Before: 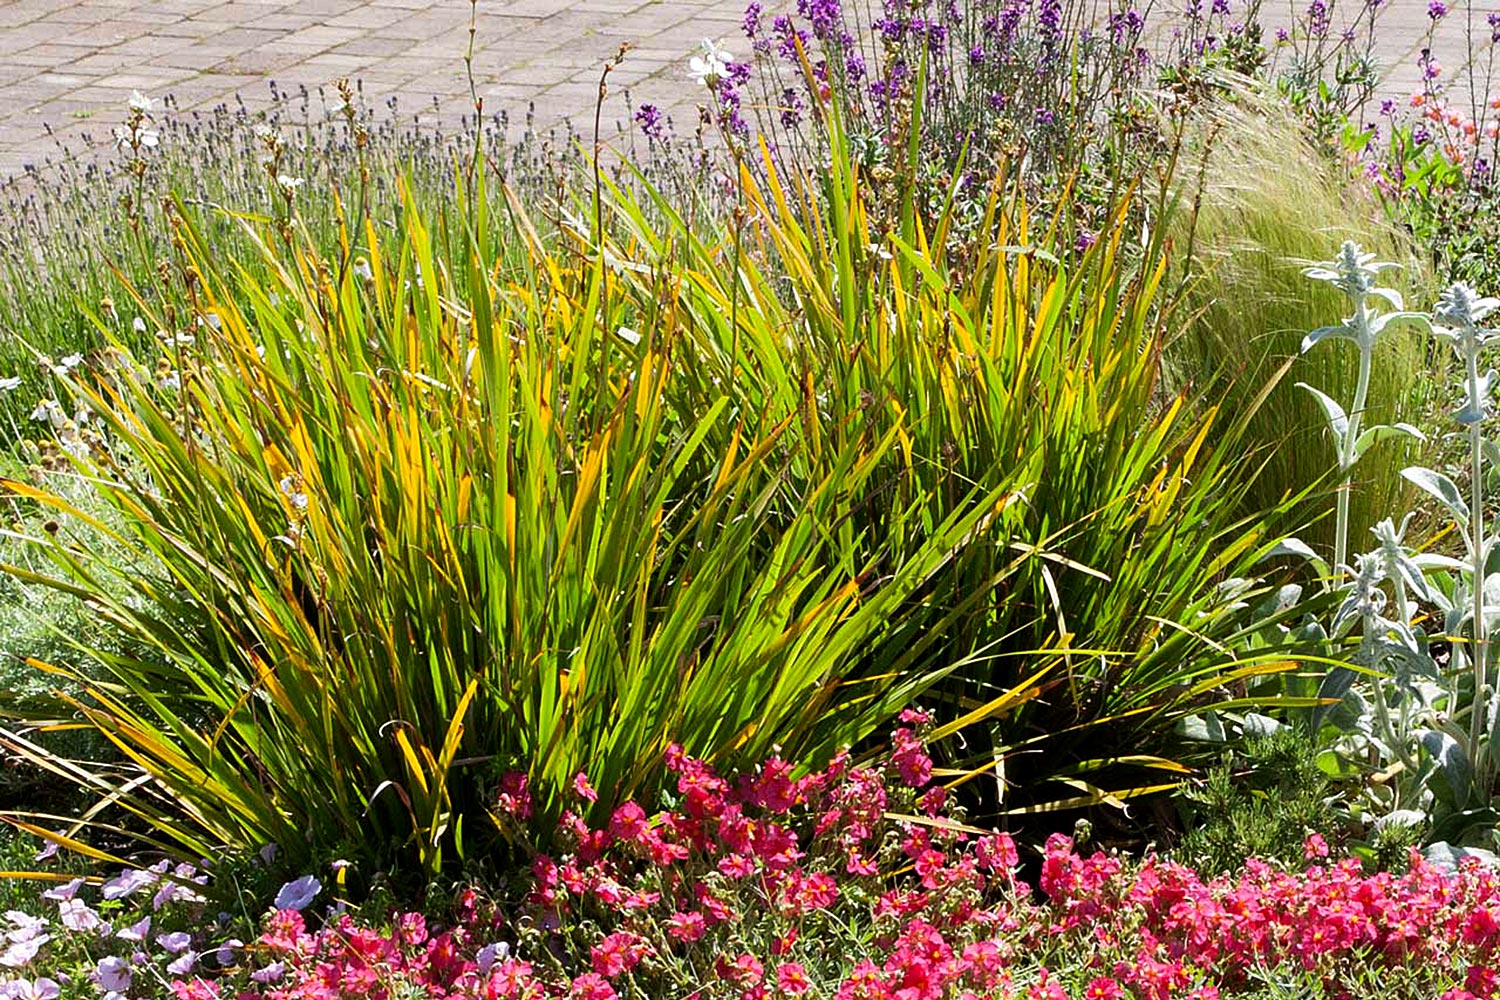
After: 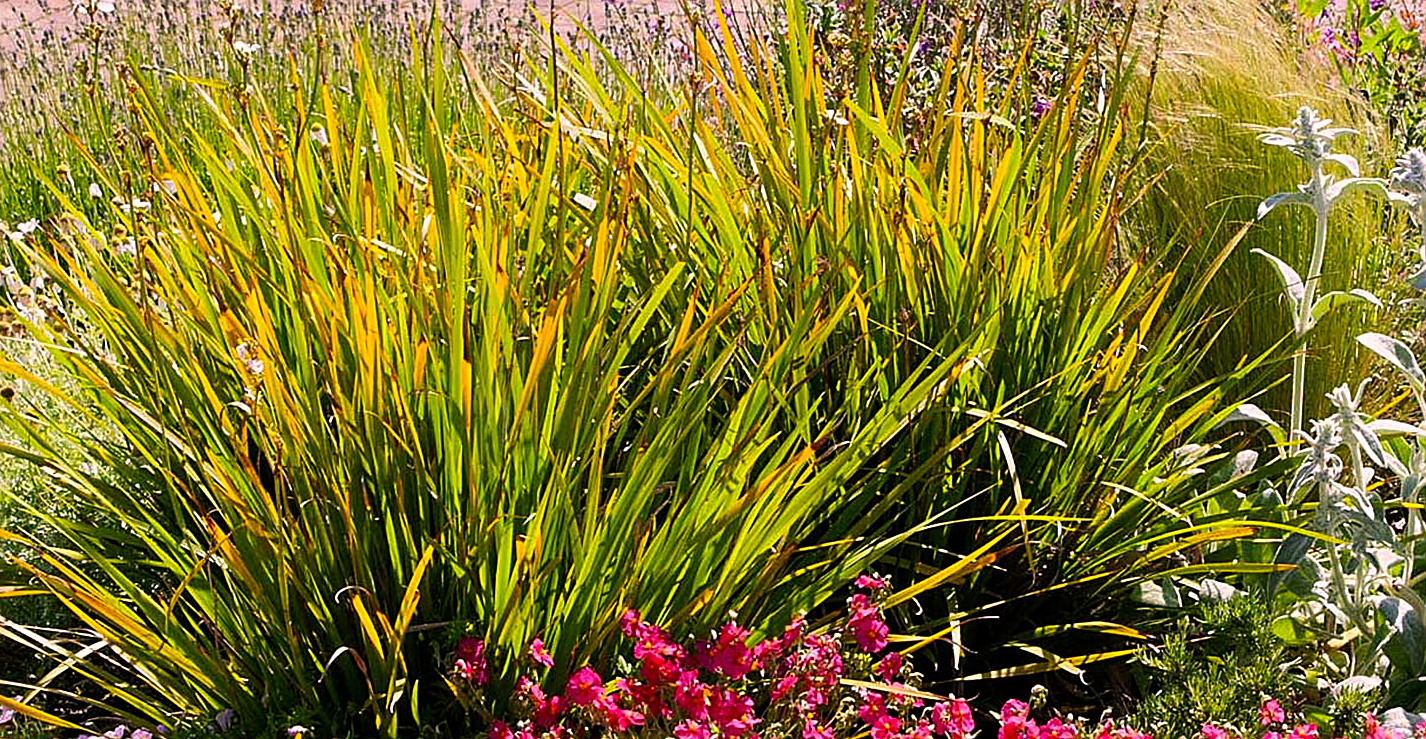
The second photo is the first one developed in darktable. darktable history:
sharpen: amount 0.489
color correction: highlights a* 14.58, highlights b* 4.87
color balance rgb: shadows lift › luminance -7.6%, shadows lift › chroma 2.171%, shadows lift › hue 163.13°, perceptual saturation grading › global saturation 16.116%, global vibrance 20%
crop and rotate: left 2.936%, top 13.465%, right 1.997%, bottom 12.632%
